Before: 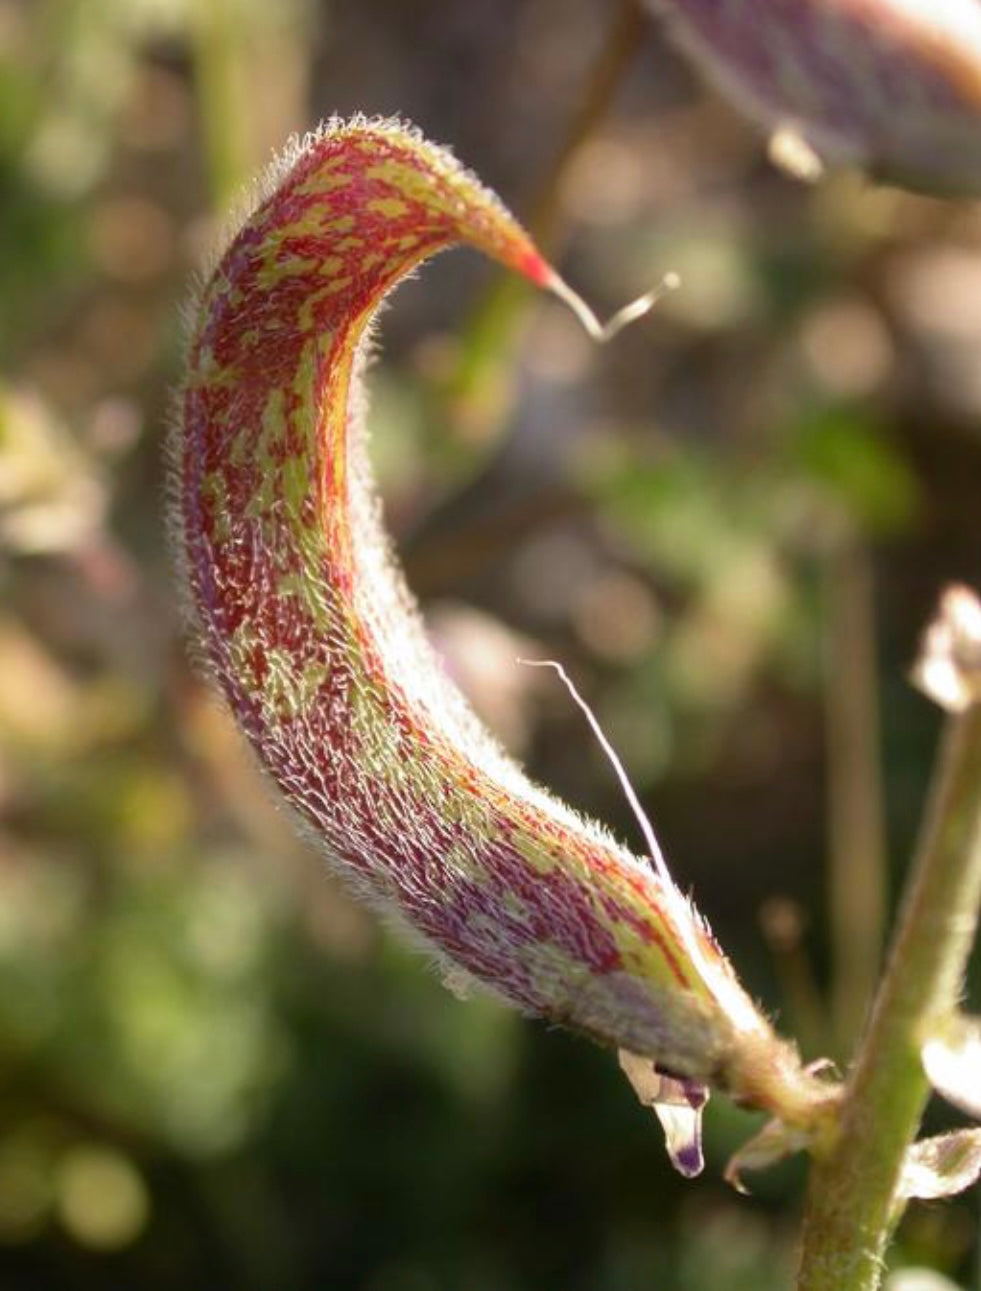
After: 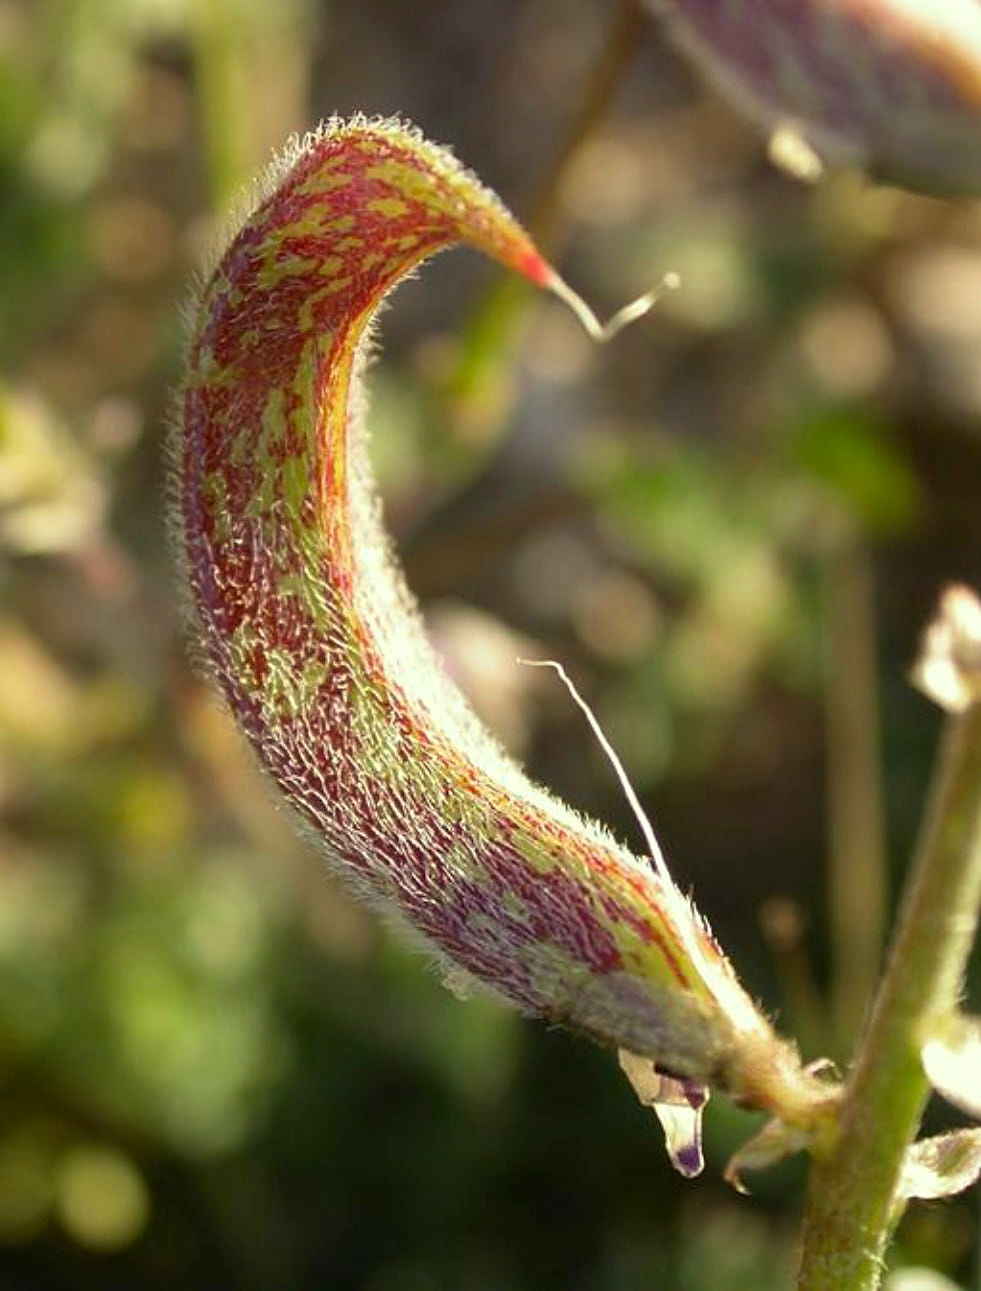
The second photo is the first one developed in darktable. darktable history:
color correction: highlights a* -5.89, highlights b* 11.12
sharpen: on, module defaults
